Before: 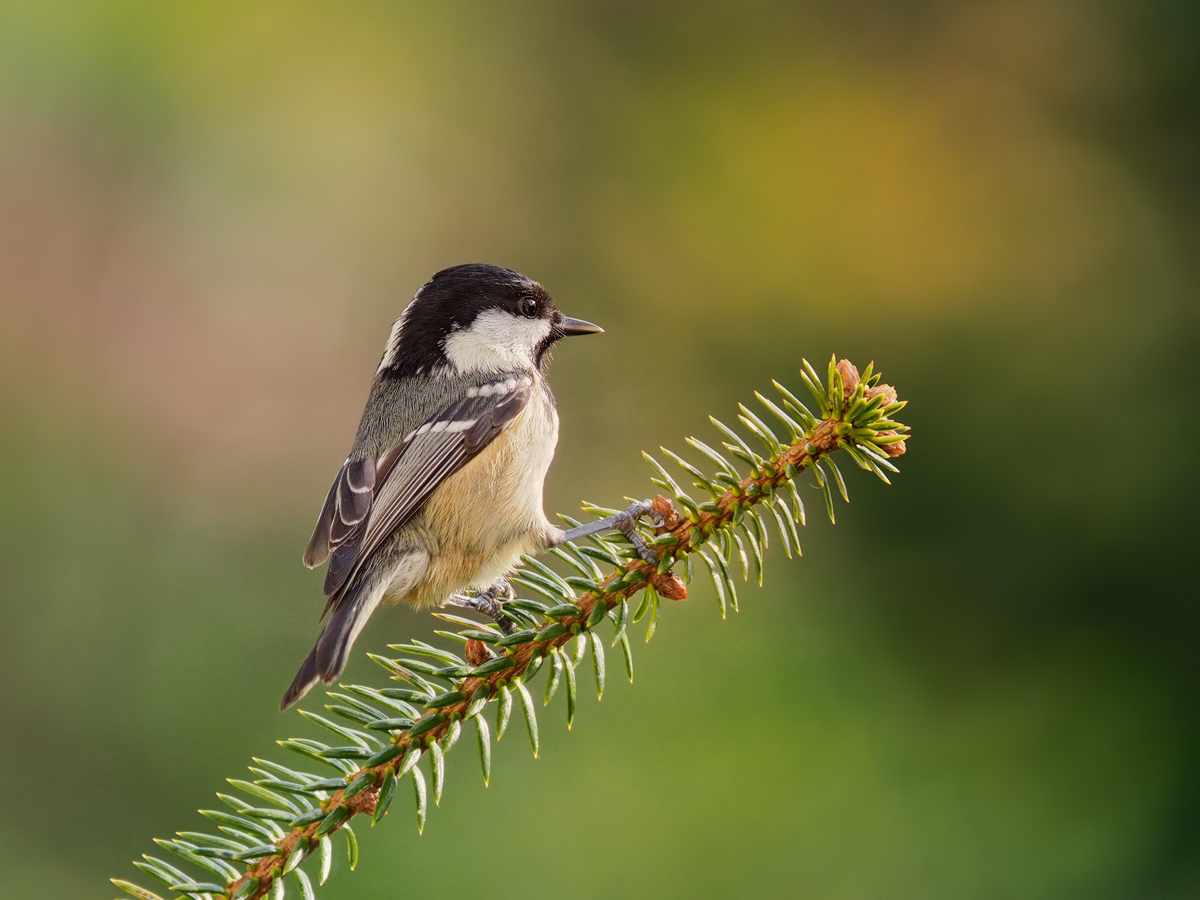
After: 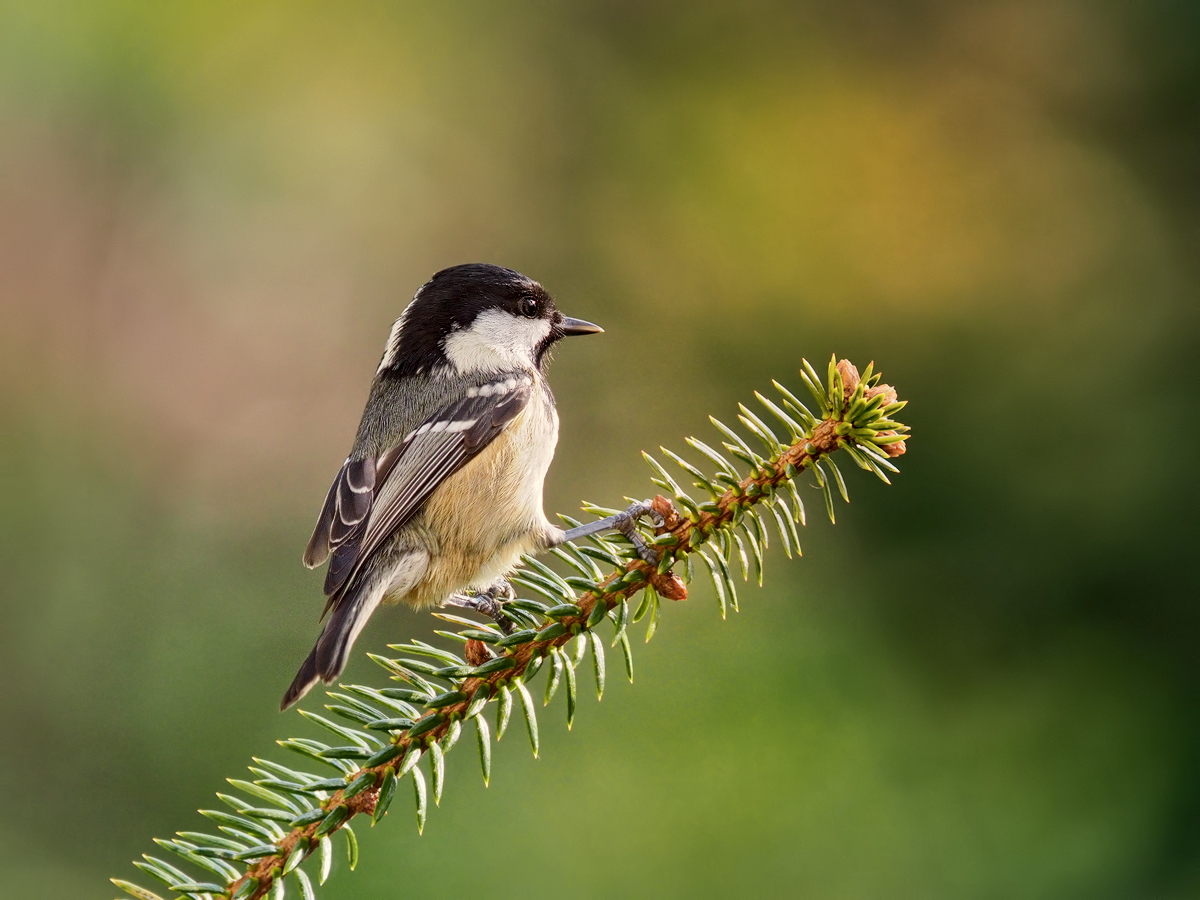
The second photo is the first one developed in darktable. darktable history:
local contrast: mode bilateral grid, contrast 20, coarseness 49, detail 148%, midtone range 0.2
